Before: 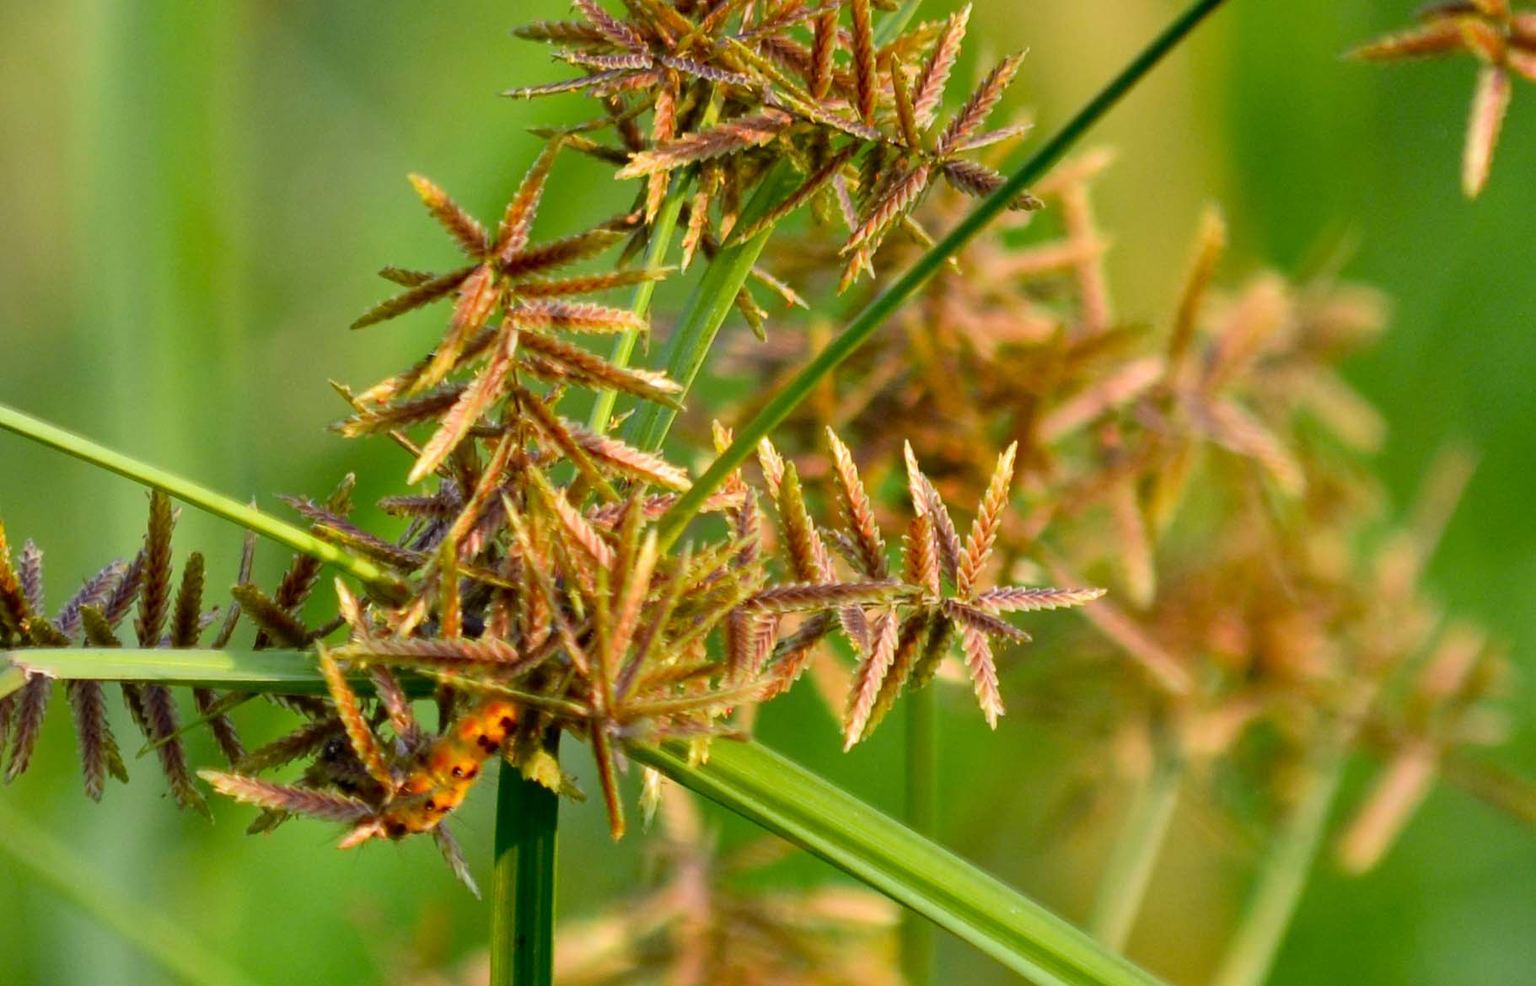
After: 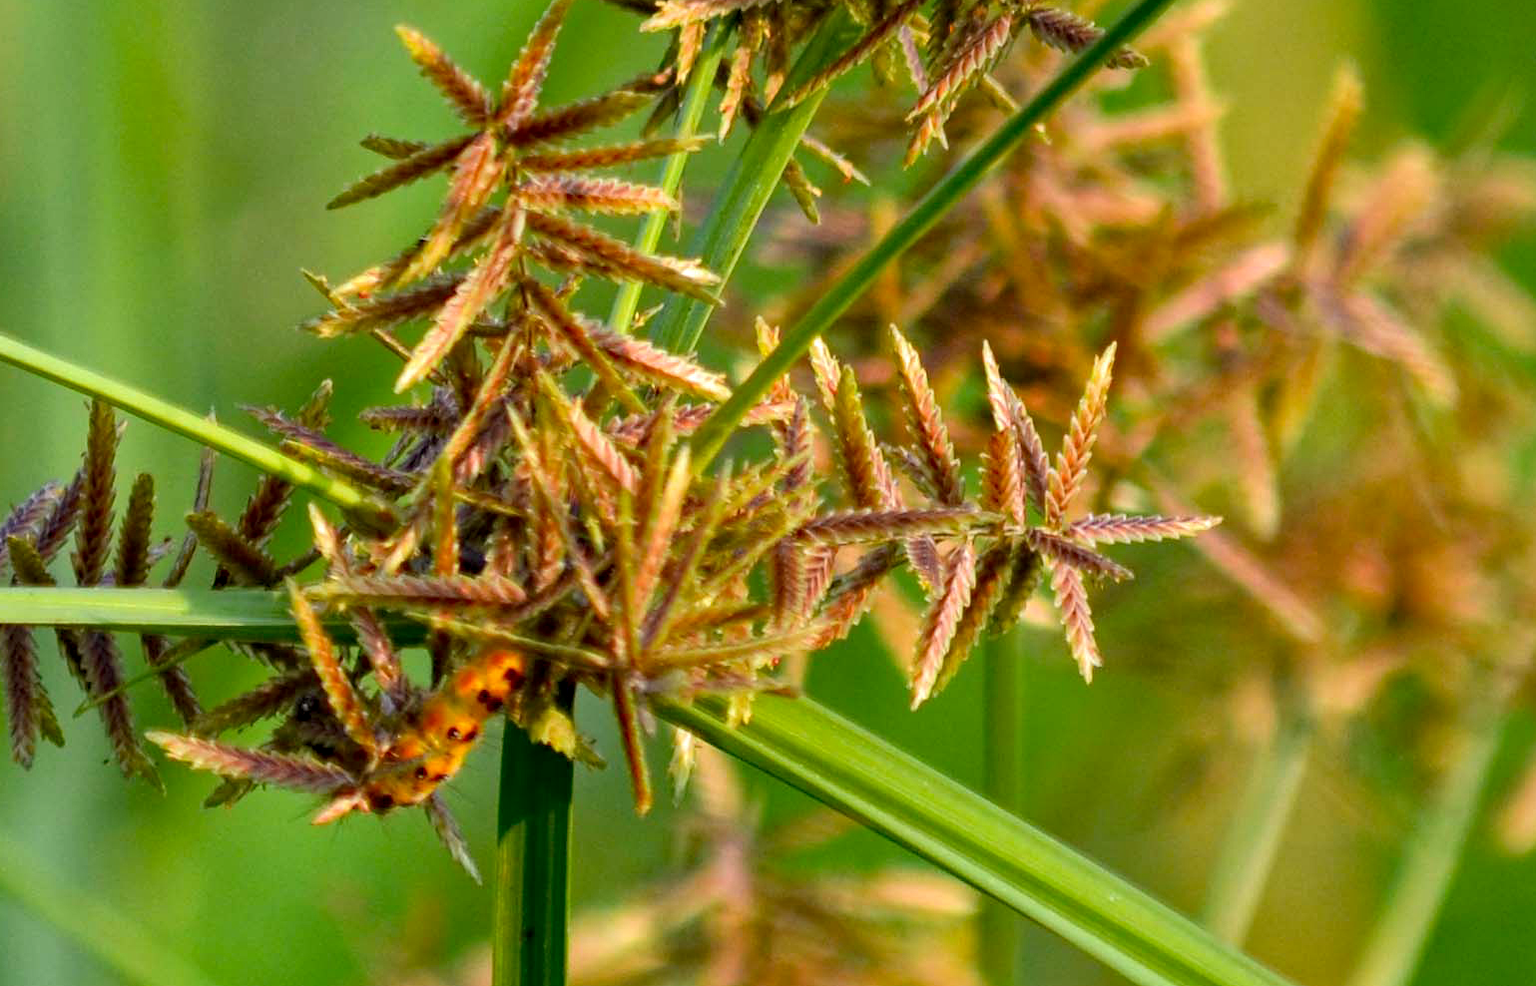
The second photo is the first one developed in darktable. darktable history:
haze removal: compatibility mode true, adaptive false
crop and rotate: left 4.842%, top 15.51%, right 10.668%
local contrast: highlights 100%, shadows 100%, detail 120%, midtone range 0.2
